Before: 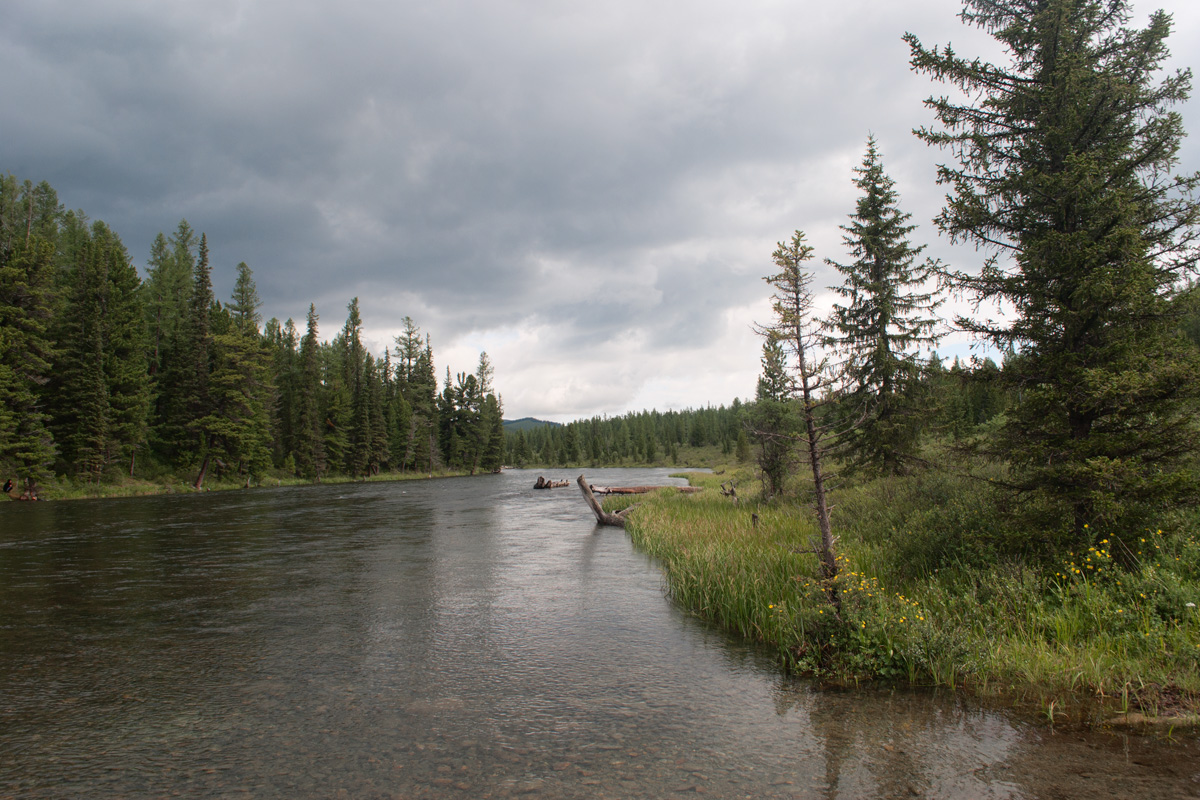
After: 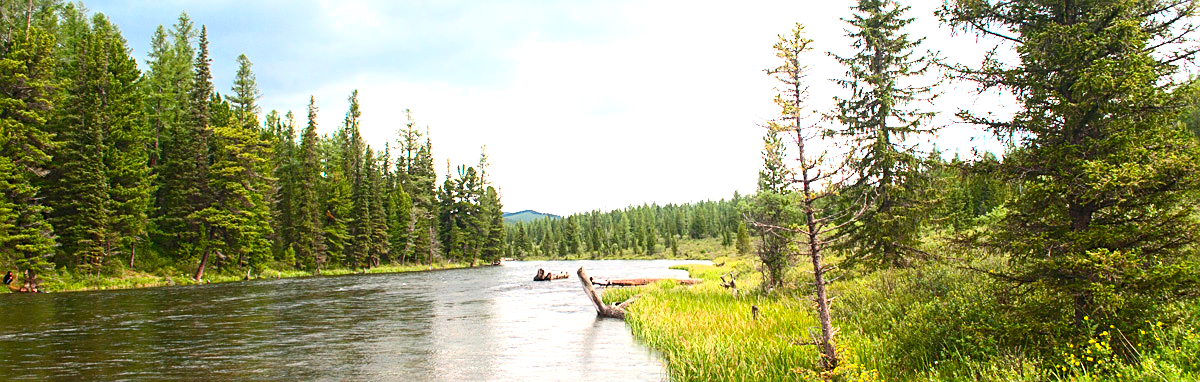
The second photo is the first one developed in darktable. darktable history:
base curve: preserve colors none
sharpen: on, module defaults
exposure: black level correction 0, exposure 0.948 EV, compensate highlight preservation false
tone equalizer: edges refinement/feathering 500, mask exposure compensation -1.57 EV, preserve details no
contrast brightness saturation: contrast 0.243, brightness 0.248, saturation 0.38
color balance rgb: linear chroma grading › global chroma 14.993%, perceptual saturation grading › global saturation 20%, perceptual saturation grading › highlights -25.275%, perceptual saturation grading › shadows 24.087%, perceptual brilliance grading › global brilliance -5.768%, perceptual brilliance grading › highlights 25.101%, perceptual brilliance grading › mid-tones 7.322%, perceptual brilliance grading › shadows -4.967%, global vibrance -17.451%, contrast -6.392%
crop and rotate: top 26.189%, bottom 25.993%
local contrast: highlights 100%, shadows 99%, detail 119%, midtone range 0.2
